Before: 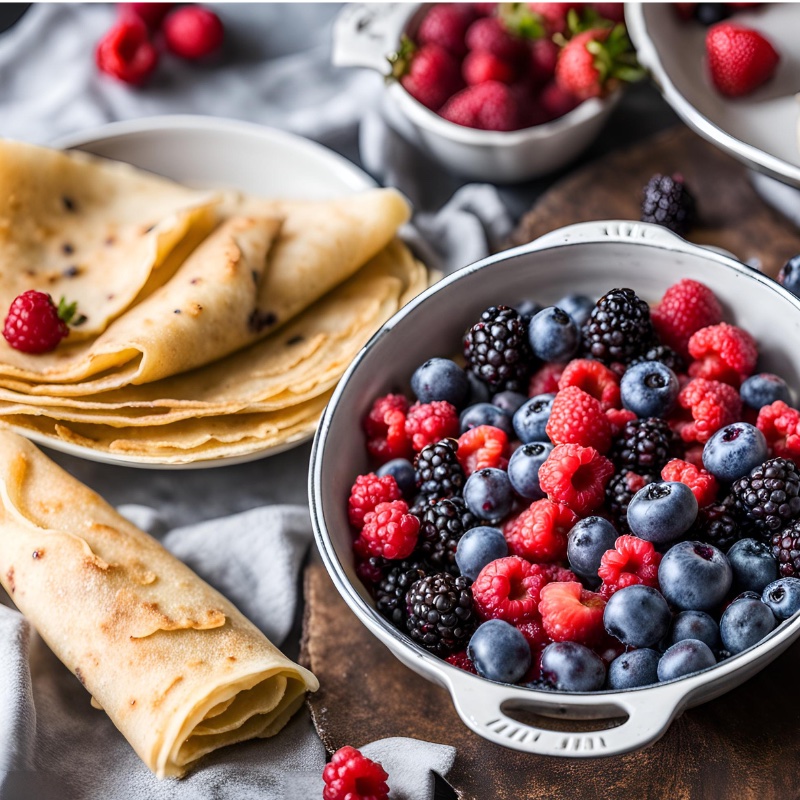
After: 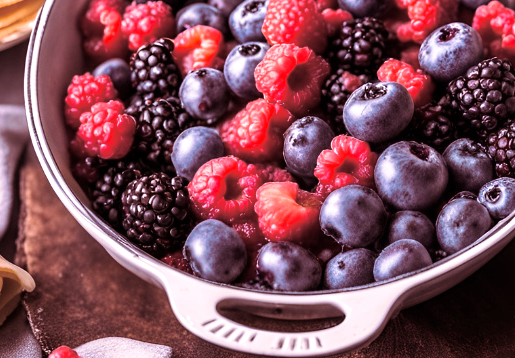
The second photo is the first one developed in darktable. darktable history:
crop and rotate: left 35.509%, top 50.238%, bottom 4.934%
split-toning: on, module defaults
white balance: red 1.188, blue 1.11
